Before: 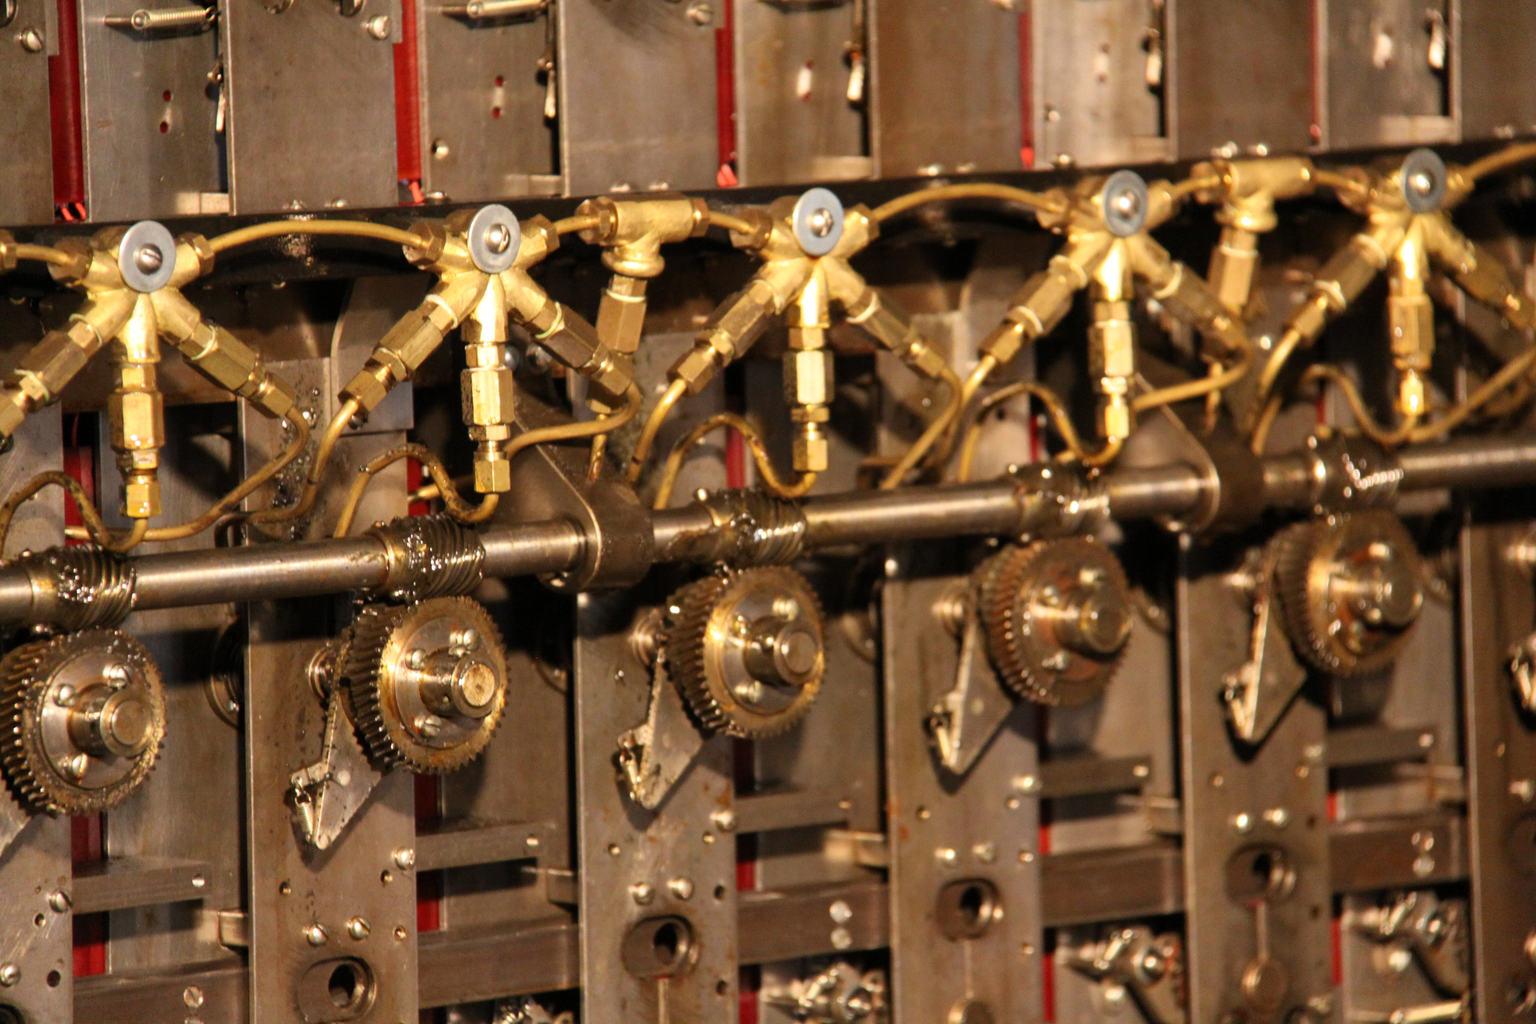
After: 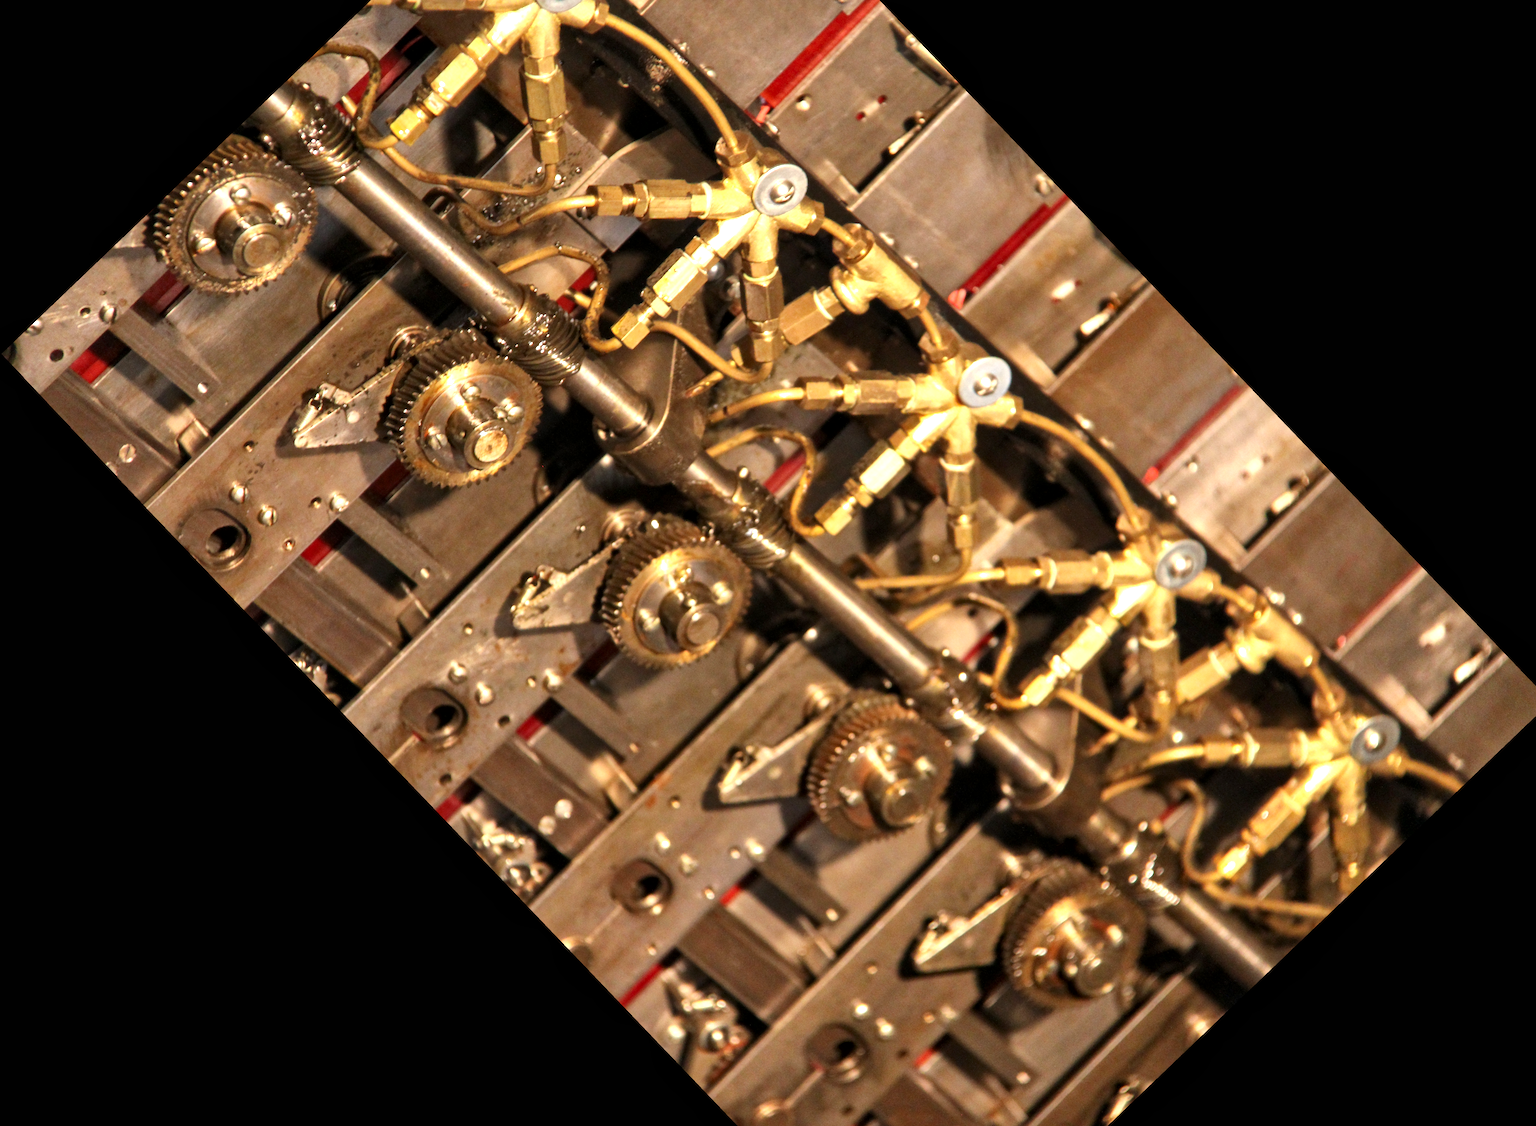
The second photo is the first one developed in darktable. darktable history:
crop and rotate: angle -46.26°, top 16.234%, right 0.912%, bottom 11.704%
rotate and perspective: rotation 0.192°, lens shift (horizontal) -0.015, crop left 0.005, crop right 0.996, crop top 0.006, crop bottom 0.99
local contrast: mode bilateral grid, contrast 20, coarseness 50, detail 132%, midtone range 0.2
exposure: black level correction 0, exposure 0.6 EV, compensate exposure bias true, compensate highlight preservation false
